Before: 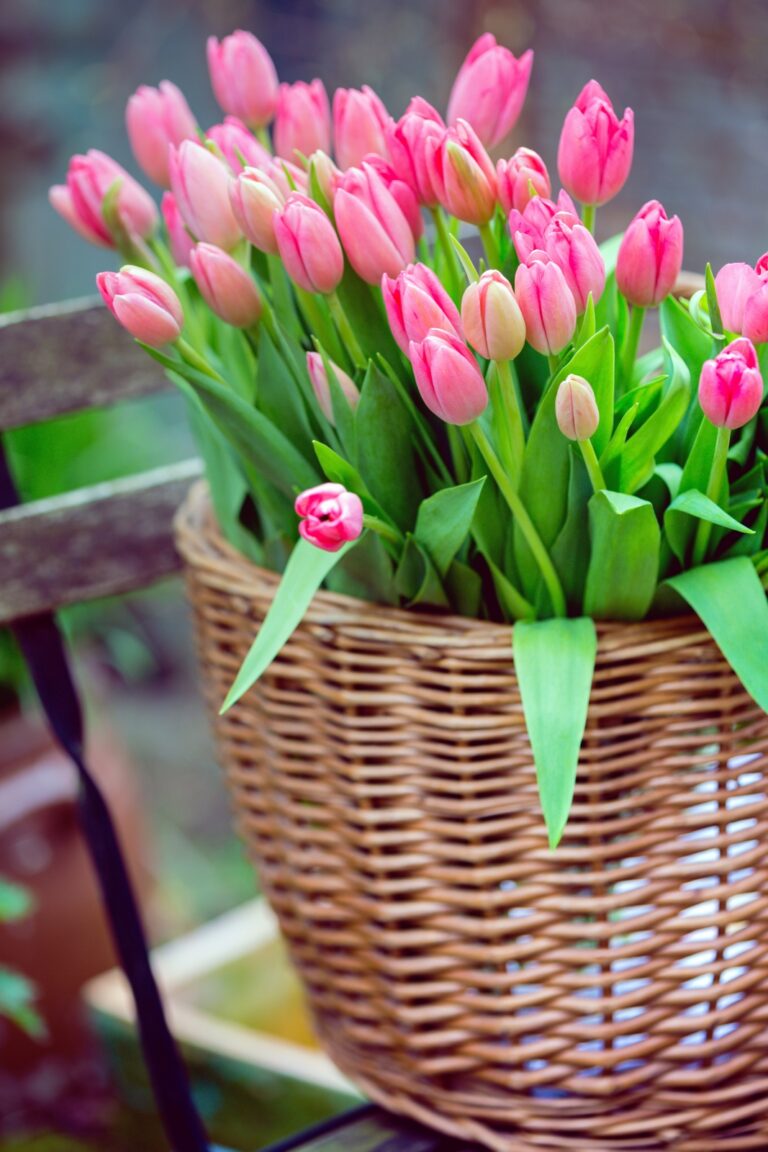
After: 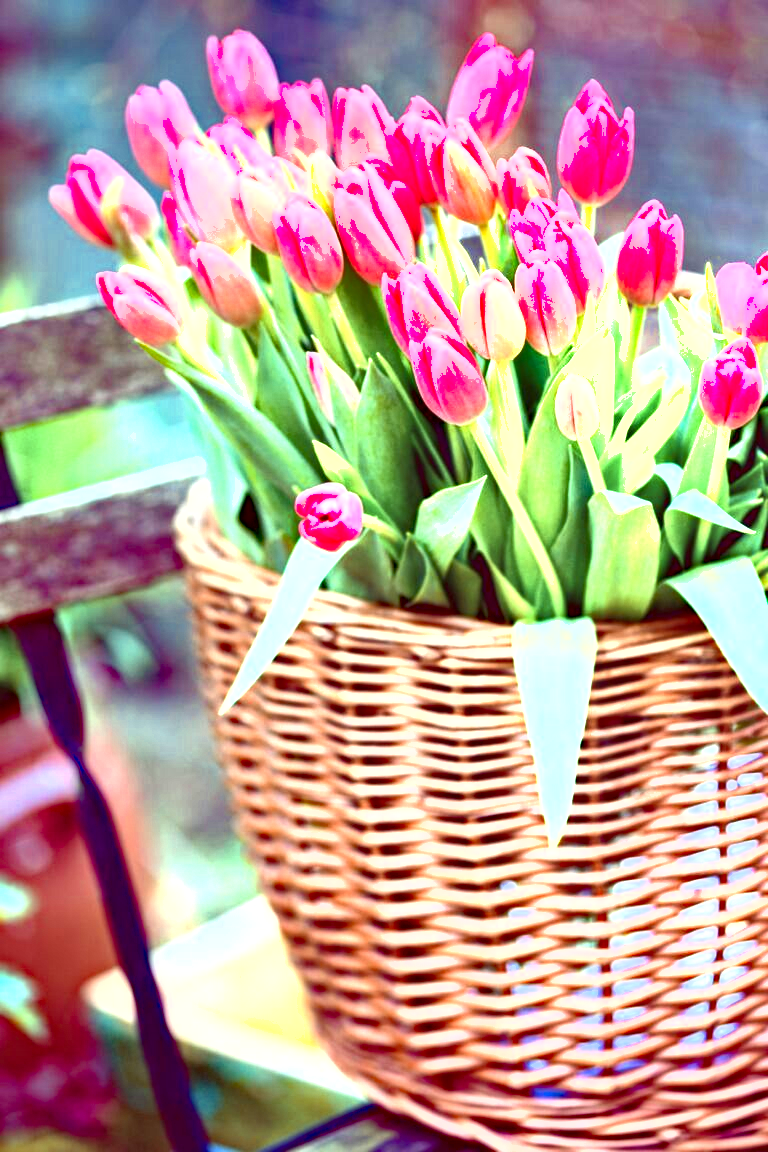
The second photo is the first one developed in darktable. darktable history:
shadows and highlights: white point adjustment 0.982, soften with gaussian
color zones: curves: ch0 [(0, 0.473) (0.001, 0.473) (0.226, 0.548) (0.4, 0.589) (0.525, 0.54) (0.728, 0.403) (0.999, 0.473) (1, 0.473)]; ch1 [(0, 0.619) (0.001, 0.619) (0.234, 0.388) (0.4, 0.372) (0.528, 0.422) (0.732, 0.53) (0.999, 0.619) (1, 0.619)]; ch2 [(0, 0.547) (0.001, 0.547) (0.226, 0.45) (0.4, 0.525) (0.525, 0.585) (0.8, 0.511) (0.999, 0.547) (1, 0.547)]
haze removal: strength 0.426, compatibility mode true, adaptive false
exposure: black level correction 0, exposure 1.673 EV, compensate highlight preservation false
